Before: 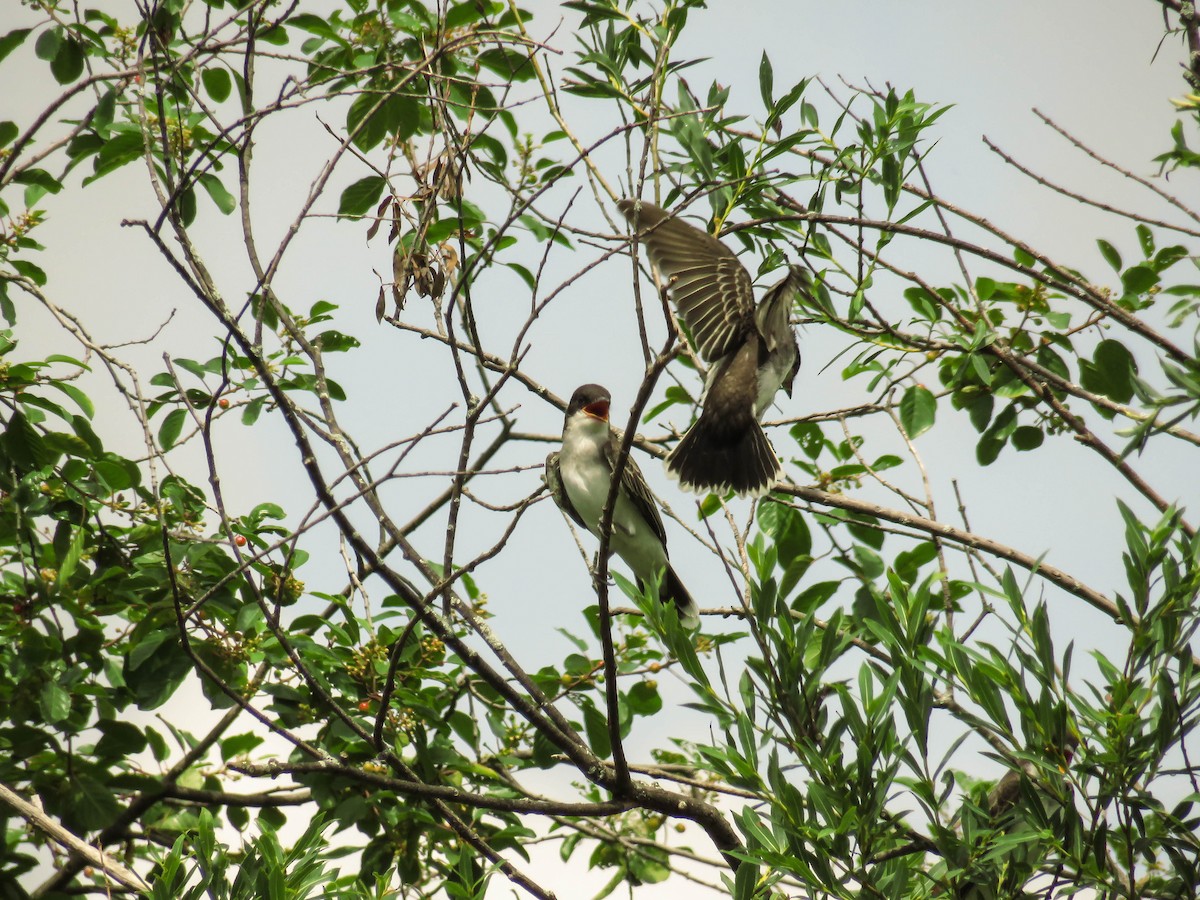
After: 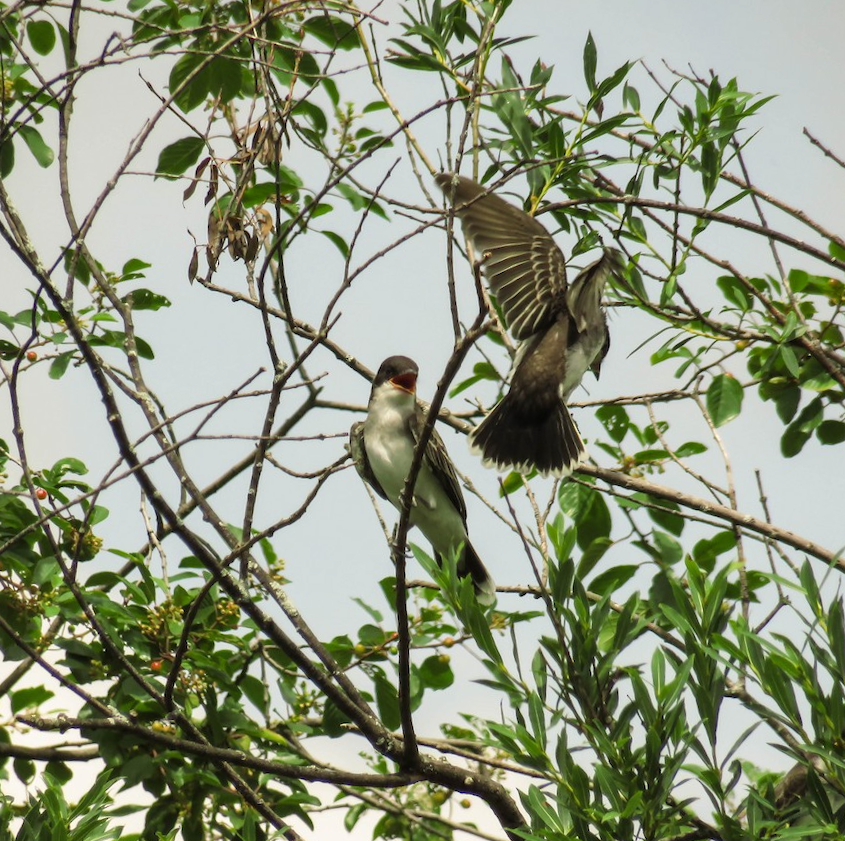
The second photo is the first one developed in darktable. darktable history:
crop and rotate: angle -2.97°, left 14.009%, top 0.037%, right 10.779%, bottom 0.078%
shadows and highlights: radius 127.47, shadows 30.5, highlights -30.79, low approximation 0.01, soften with gaussian
